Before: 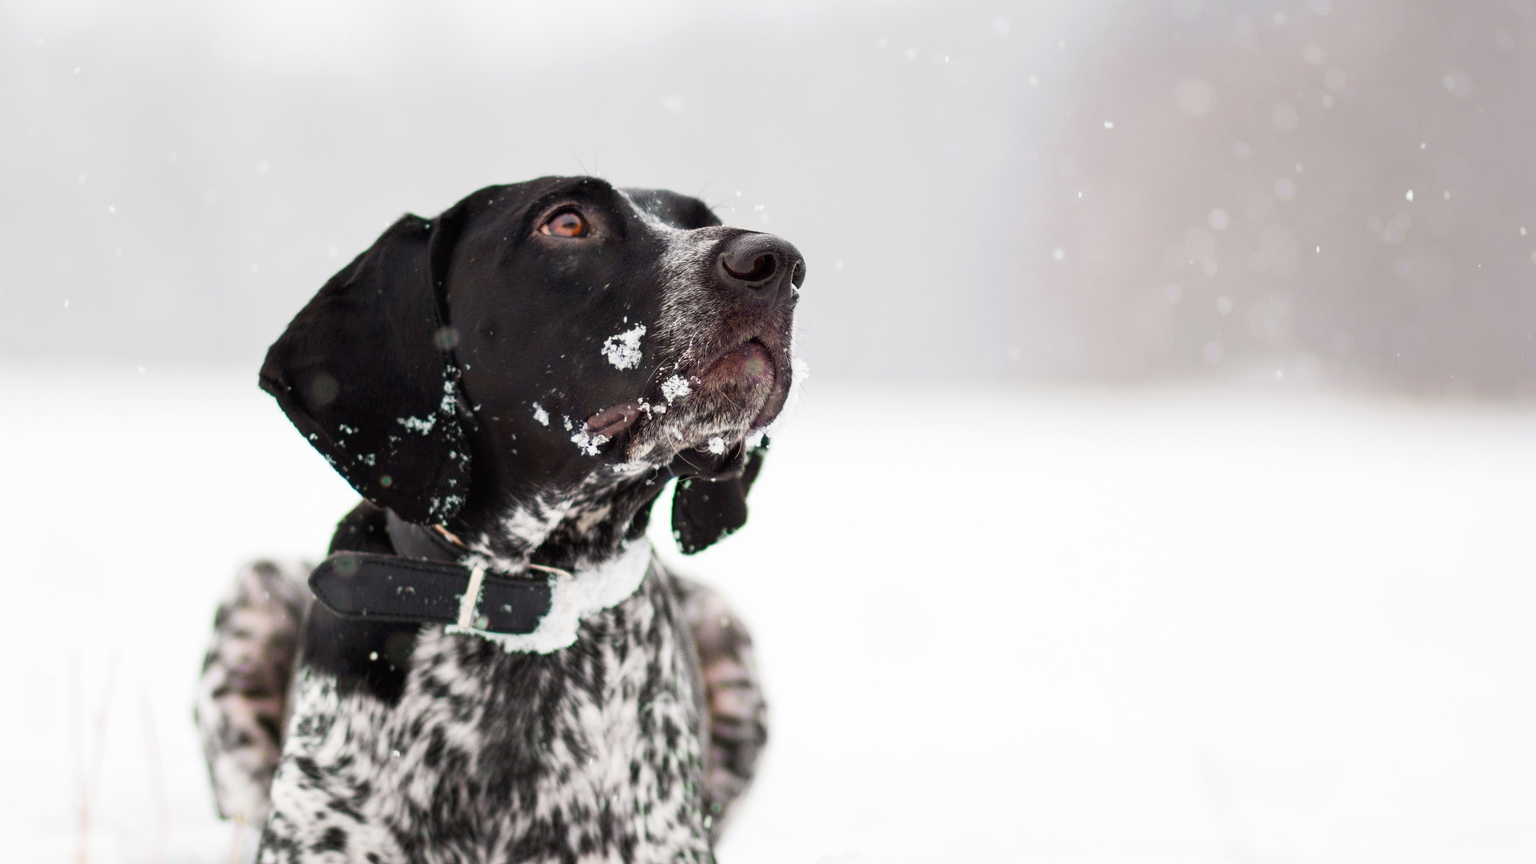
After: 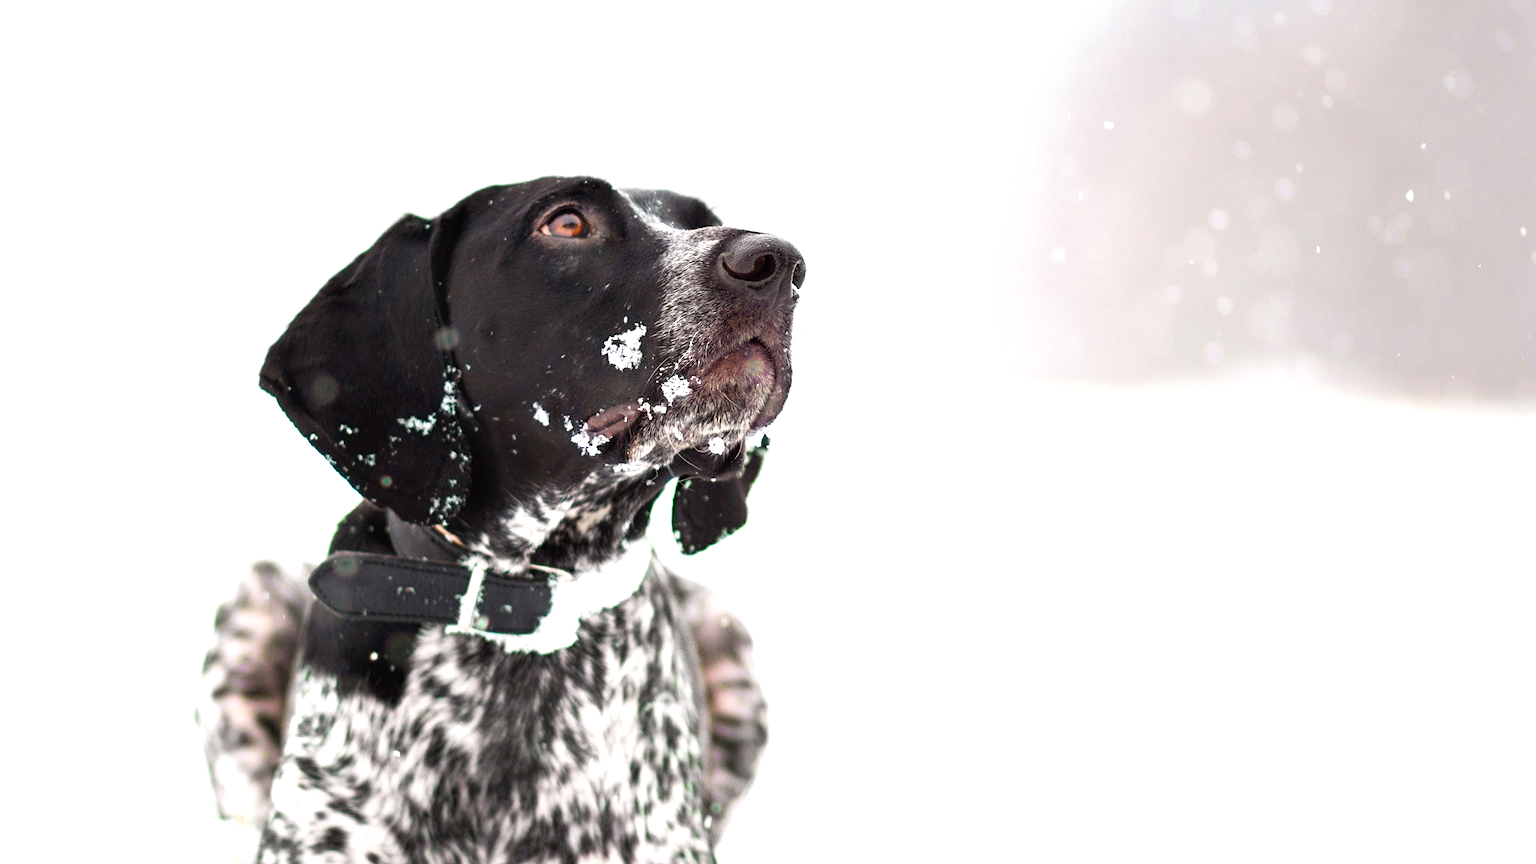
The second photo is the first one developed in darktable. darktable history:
sharpen: amount 0.2
exposure: exposure 0.6 EV, compensate highlight preservation false
